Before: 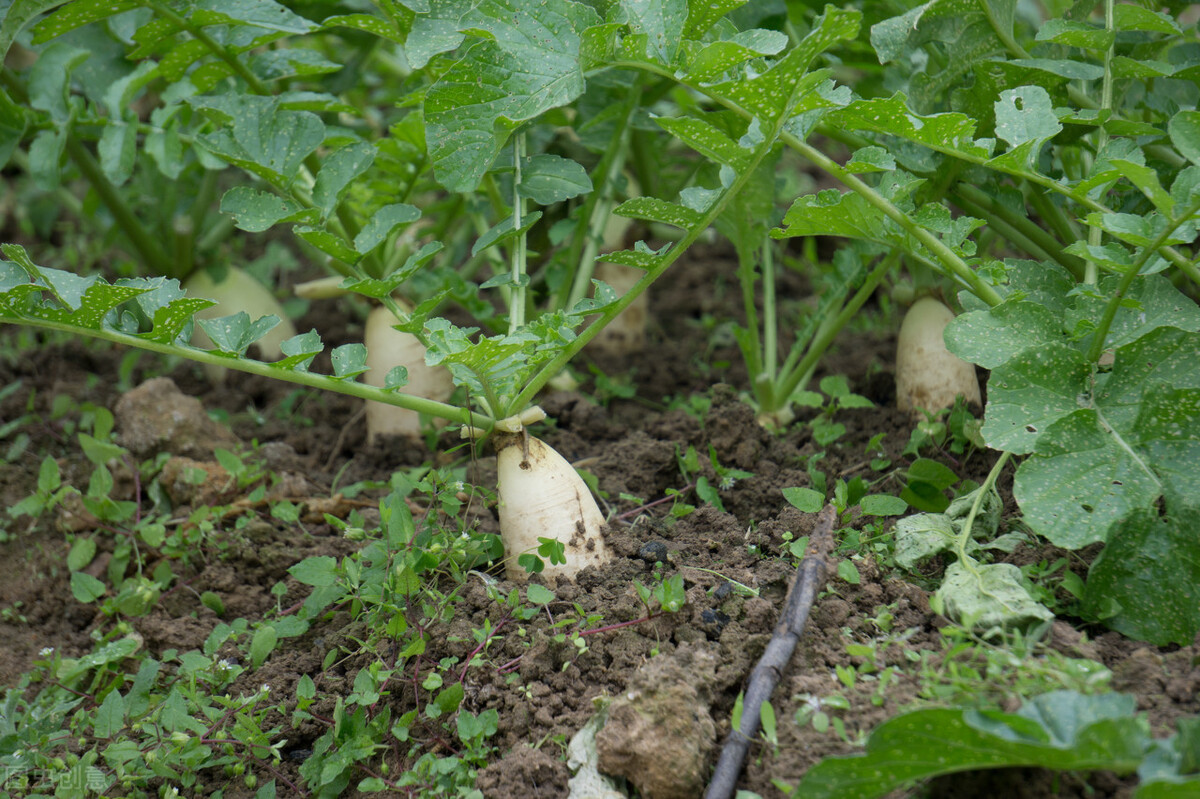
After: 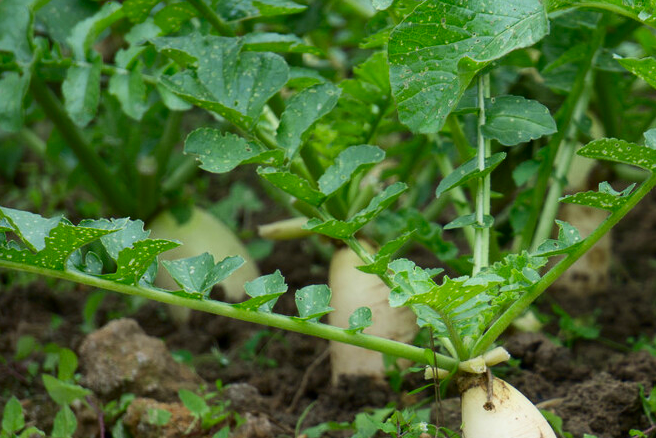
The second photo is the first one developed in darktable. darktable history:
crop and rotate: left 3.047%, top 7.509%, right 42.236%, bottom 37.598%
contrast brightness saturation: contrast 0.18, saturation 0.3
